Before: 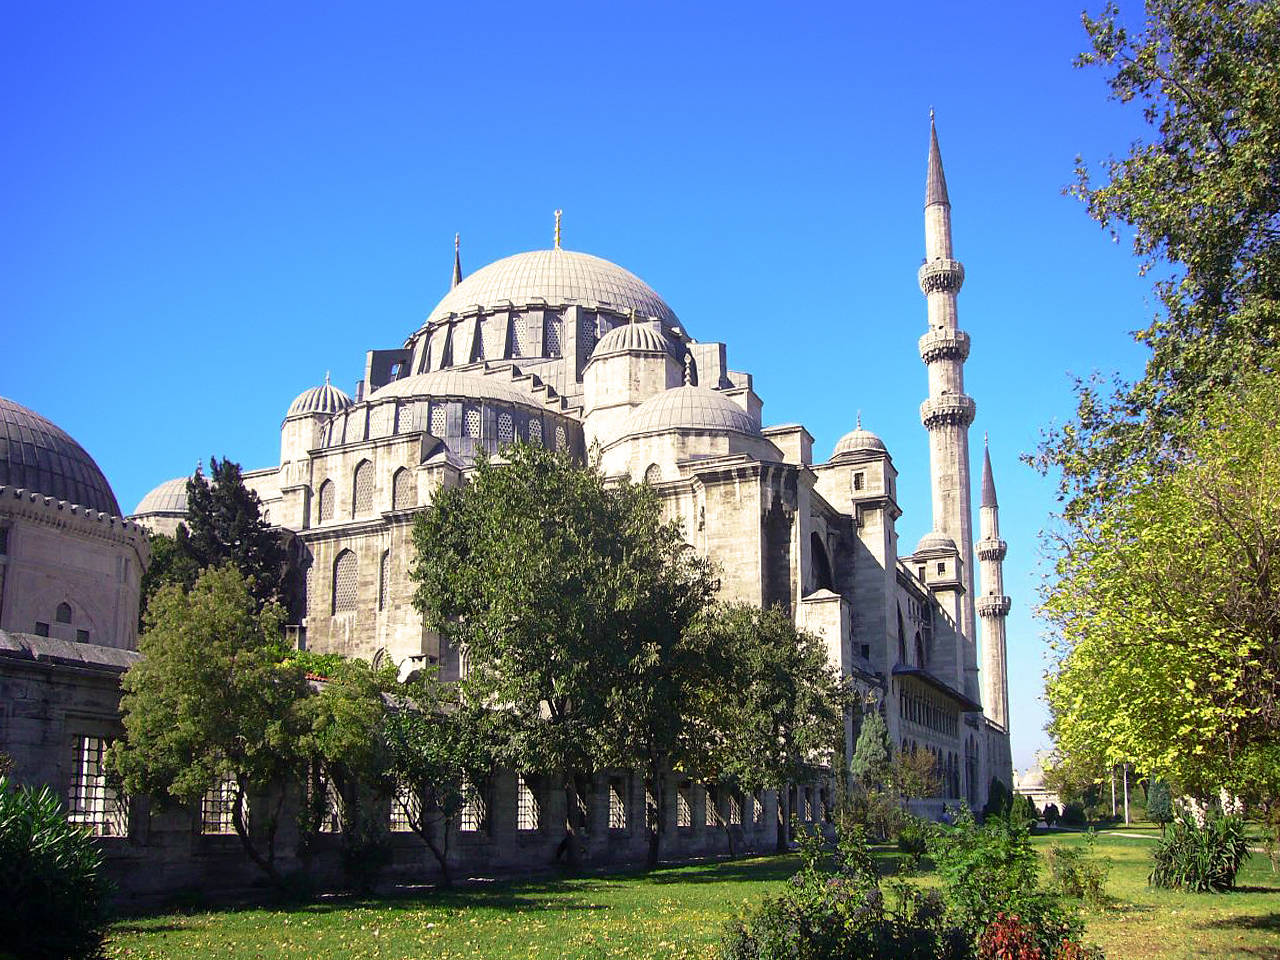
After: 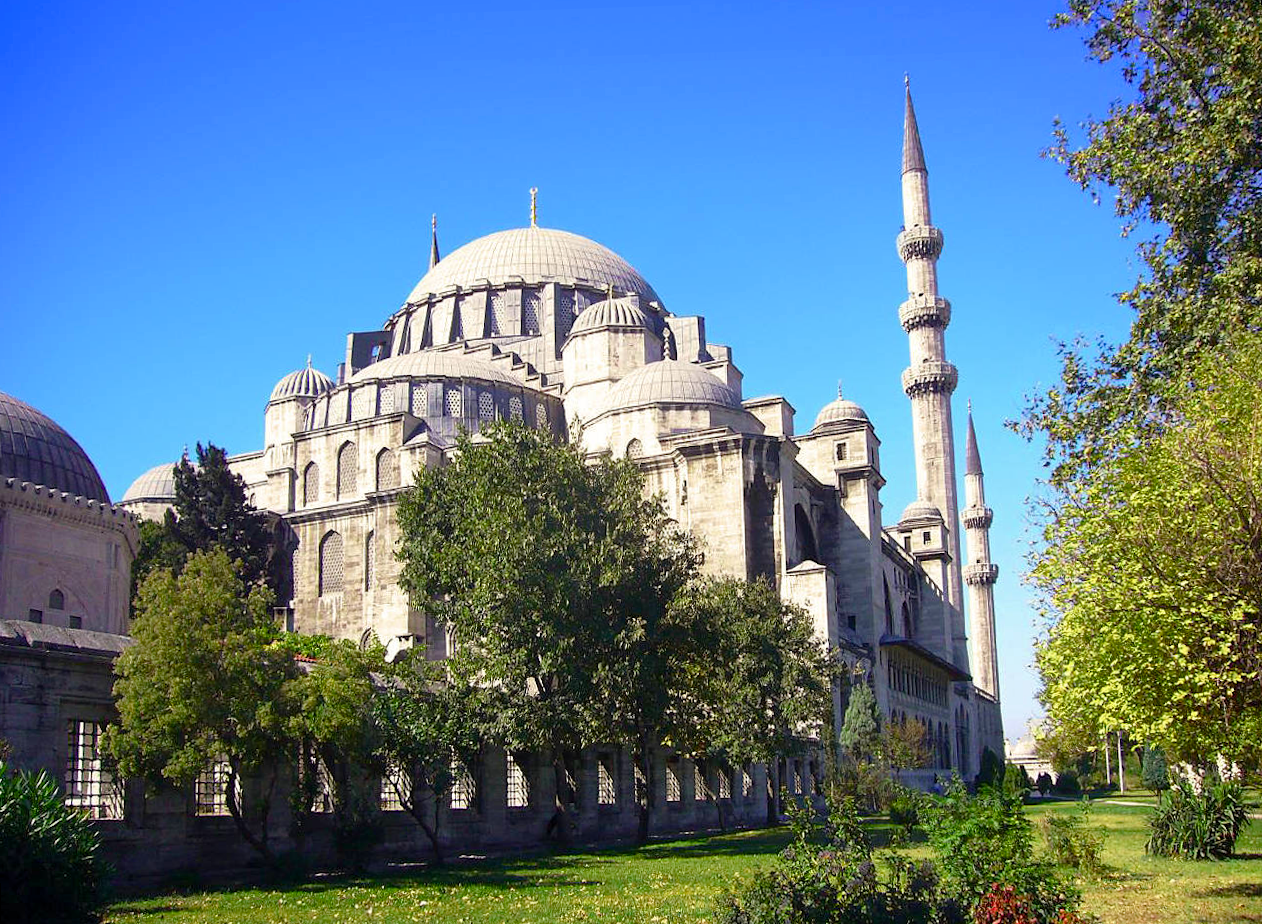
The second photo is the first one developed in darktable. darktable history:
rotate and perspective: rotation -1.32°, lens shift (horizontal) -0.031, crop left 0.015, crop right 0.985, crop top 0.047, crop bottom 0.982
color balance rgb: perceptual saturation grading › global saturation 20%, perceptual saturation grading › highlights -25%, perceptual saturation grading › shadows 25%
